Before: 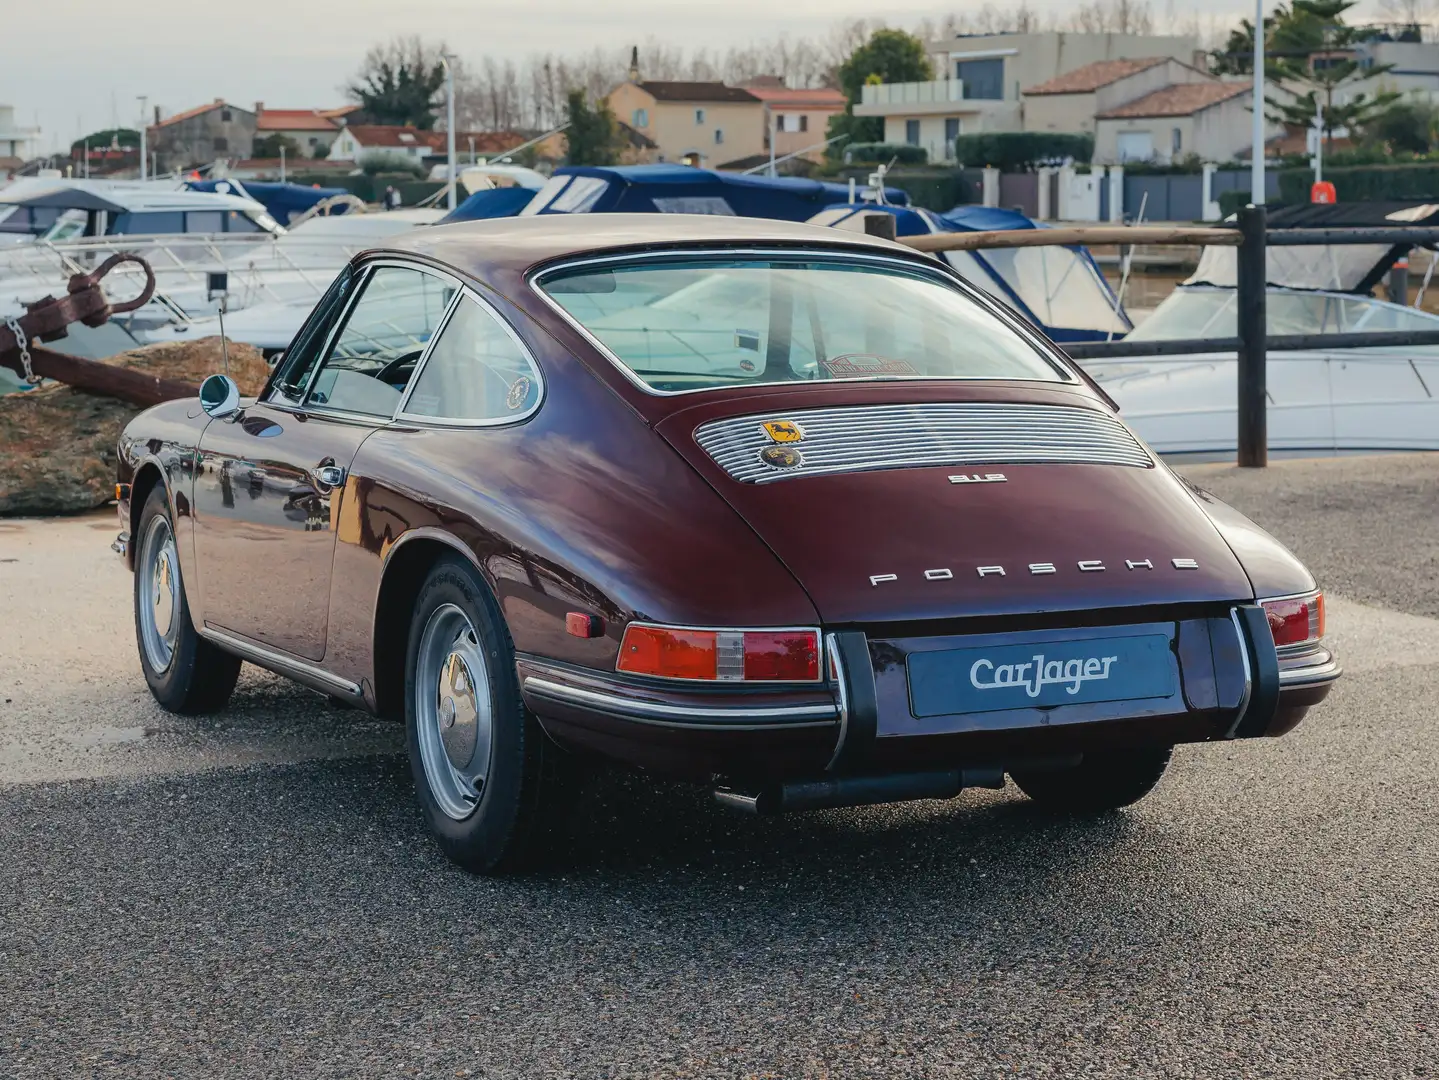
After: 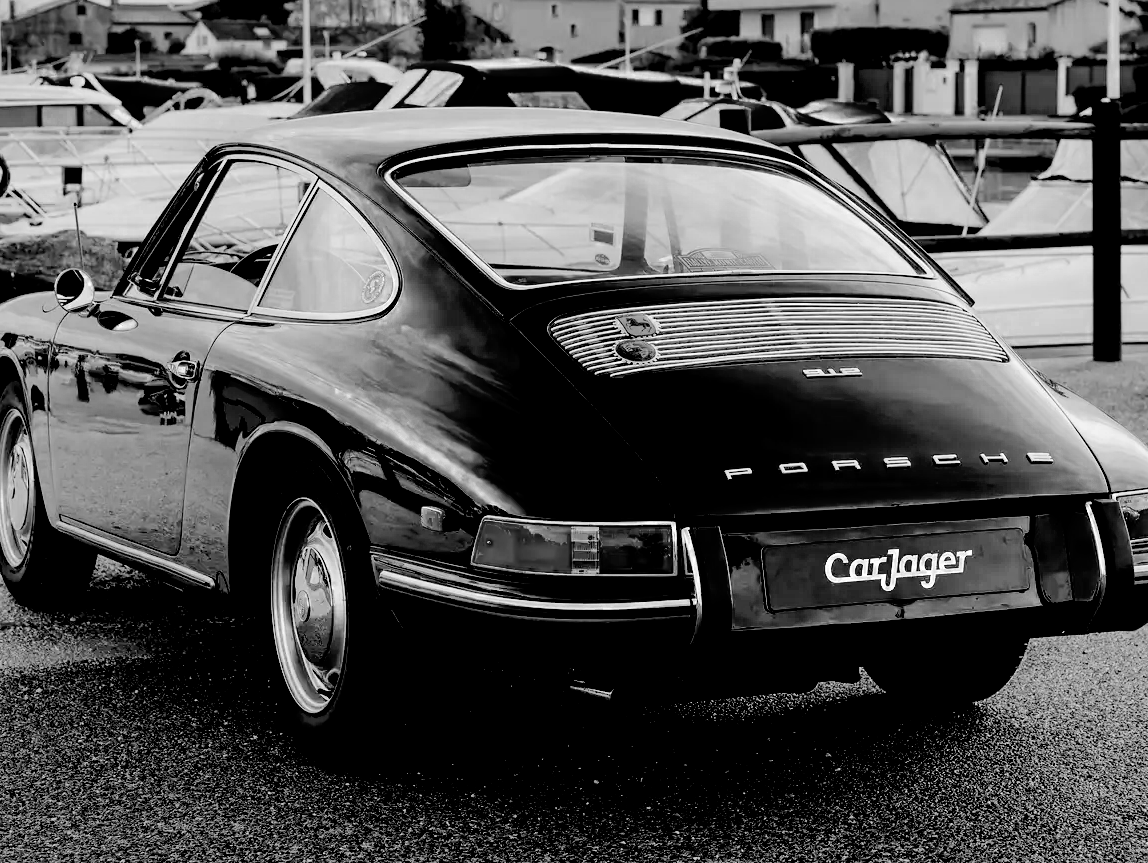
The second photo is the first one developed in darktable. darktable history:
color balance rgb: perceptual saturation grading › global saturation 31.164%, global vibrance 20%
color zones: curves: ch0 [(0, 0.613) (0.01, 0.613) (0.245, 0.448) (0.498, 0.529) (0.642, 0.665) (0.879, 0.777) (0.99, 0.613)]; ch1 [(0, 0) (0.143, 0) (0.286, 0) (0.429, 0) (0.571, 0) (0.714, 0) (0.857, 0)], mix 33.84%
crop and rotate: left 10.125%, top 9.862%, right 10.06%, bottom 10.225%
shadows and highlights: shadows 24.51, highlights -77.57, soften with gaussian
local contrast: mode bilateral grid, contrast 21, coarseness 50, detail 102%, midtone range 0.2
exposure: black level correction 0.055, exposure -0.038 EV, compensate exposure bias true, compensate highlight preservation false
tone curve: curves: ch0 [(0, 0) (0.071, 0.047) (0.266, 0.26) (0.483, 0.554) (0.753, 0.811) (1, 0.983)]; ch1 [(0, 0) (0.346, 0.307) (0.408, 0.369) (0.463, 0.443) (0.482, 0.493) (0.502, 0.5) (0.517, 0.502) (0.55, 0.548) (0.597, 0.624) (0.651, 0.698) (1, 1)]; ch2 [(0, 0) (0.346, 0.34) (0.434, 0.46) (0.485, 0.494) (0.5, 0.494) (0.517, 0.506) (0.535, 0.529) (0.583, 0.611) (0.625, 0.666) (1, 1)], color space Lab, independent channels, preserve colors none
